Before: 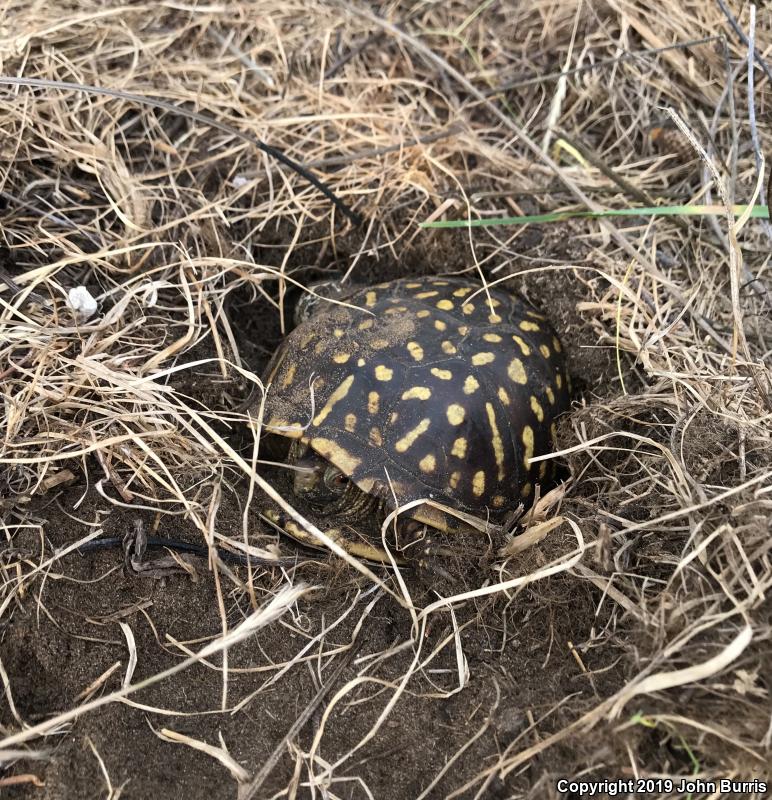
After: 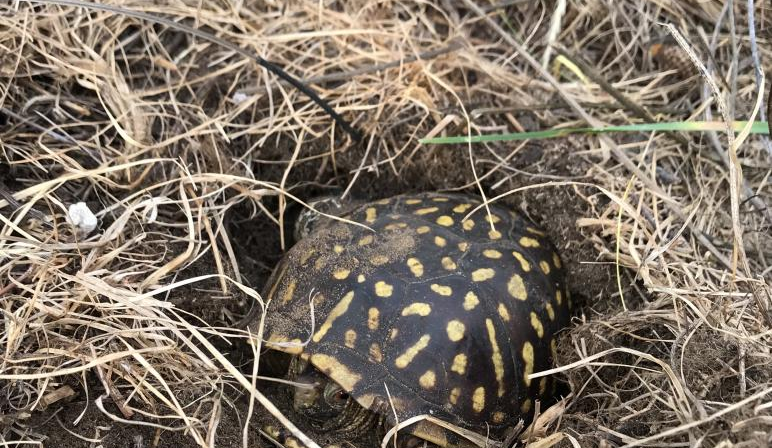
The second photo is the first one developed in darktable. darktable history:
crop and rotate: top 10.605%, bottom 33.274%
shadows and highlights: shadows 20.55, highlights -20.99, soften with gaussian
